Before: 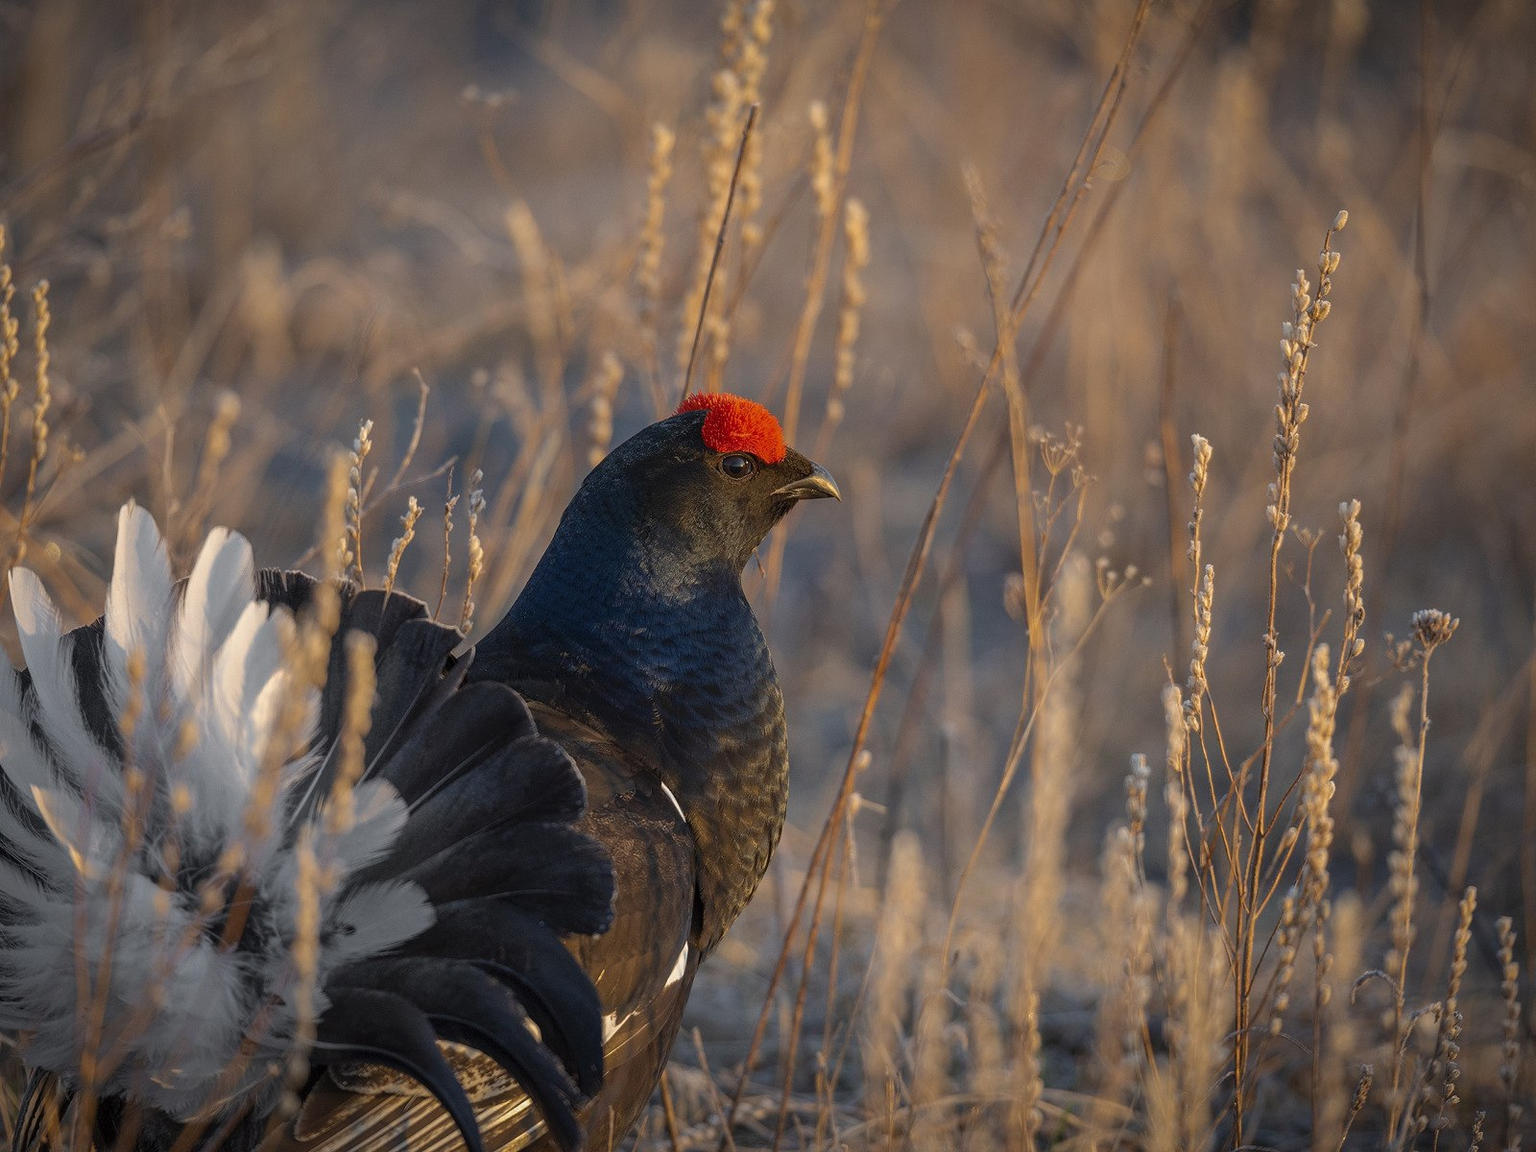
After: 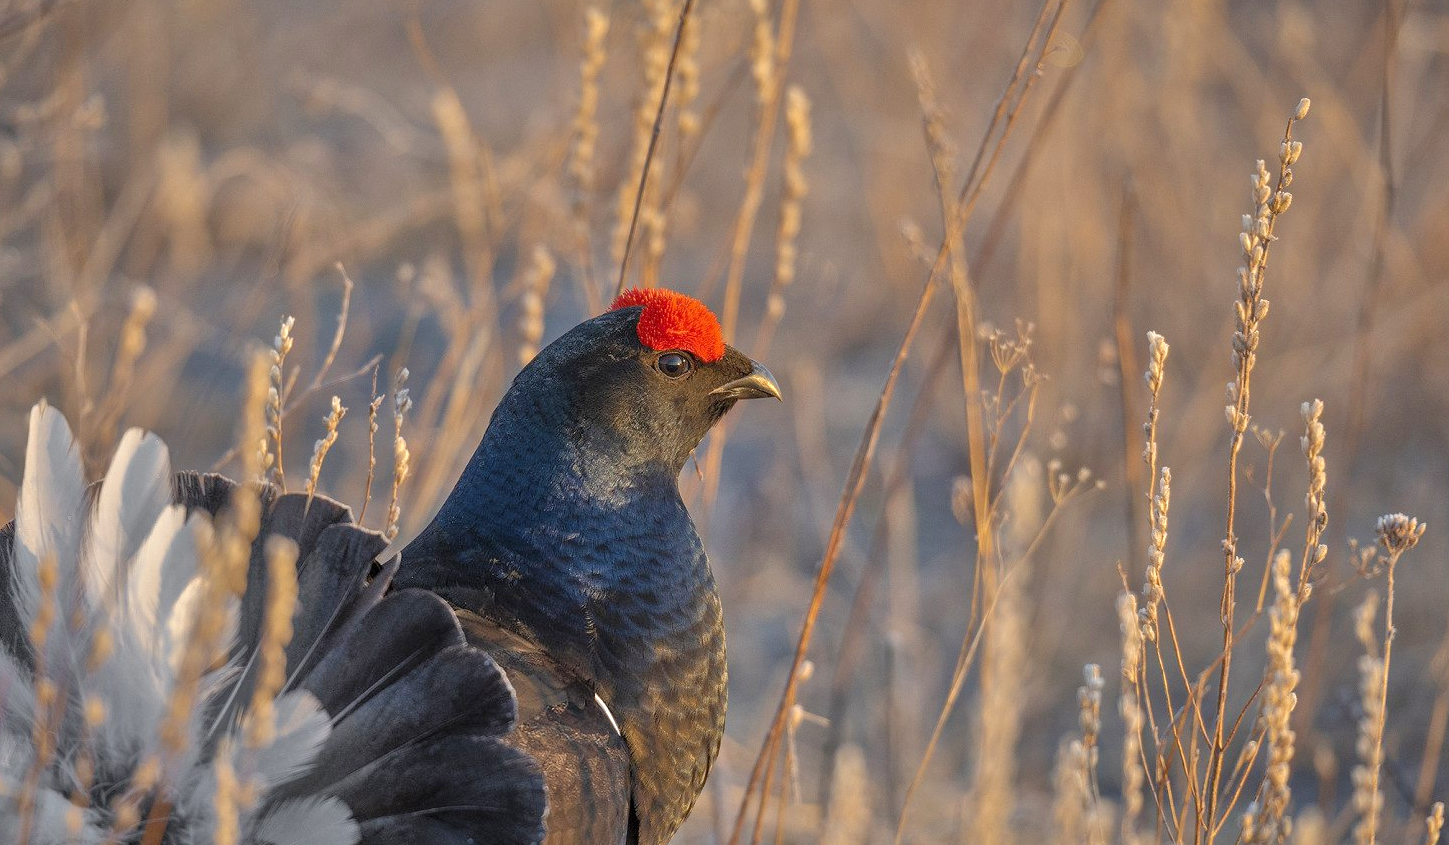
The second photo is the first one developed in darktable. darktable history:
tone equalizer: -7 EV 0.149 EV, -6 EV 0.571 EV, -5 EV 1.19 EV, -4 EV 1.34 EV, -3 EV 1.16 EV, -2 EV 0.6 EV, -1 EV 0.148 EV
crop: left 5.912%, top 10.156%, right 3.501%, bottom 19.414%
